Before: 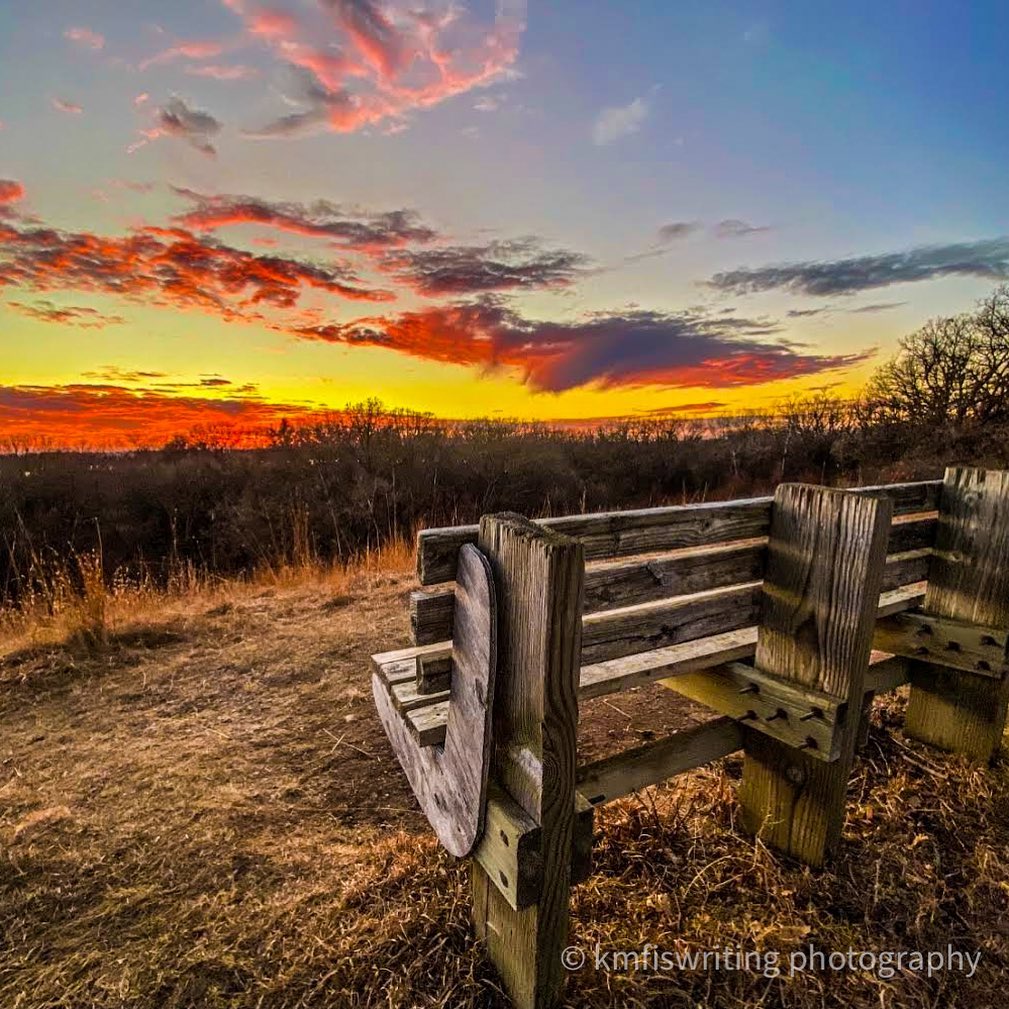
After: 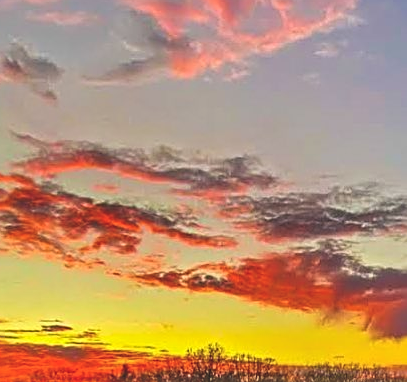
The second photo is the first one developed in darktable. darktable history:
exposure: black level correction -0.023, exposure -0.031 EV, compensate highlight preservation false
sharpen: on, module defaults
crop: left 15.786%, top 5.43%, right 43.875%, bottom 56.637%
contrast brightness saturation: contrast 0.036, saturation 0.075
